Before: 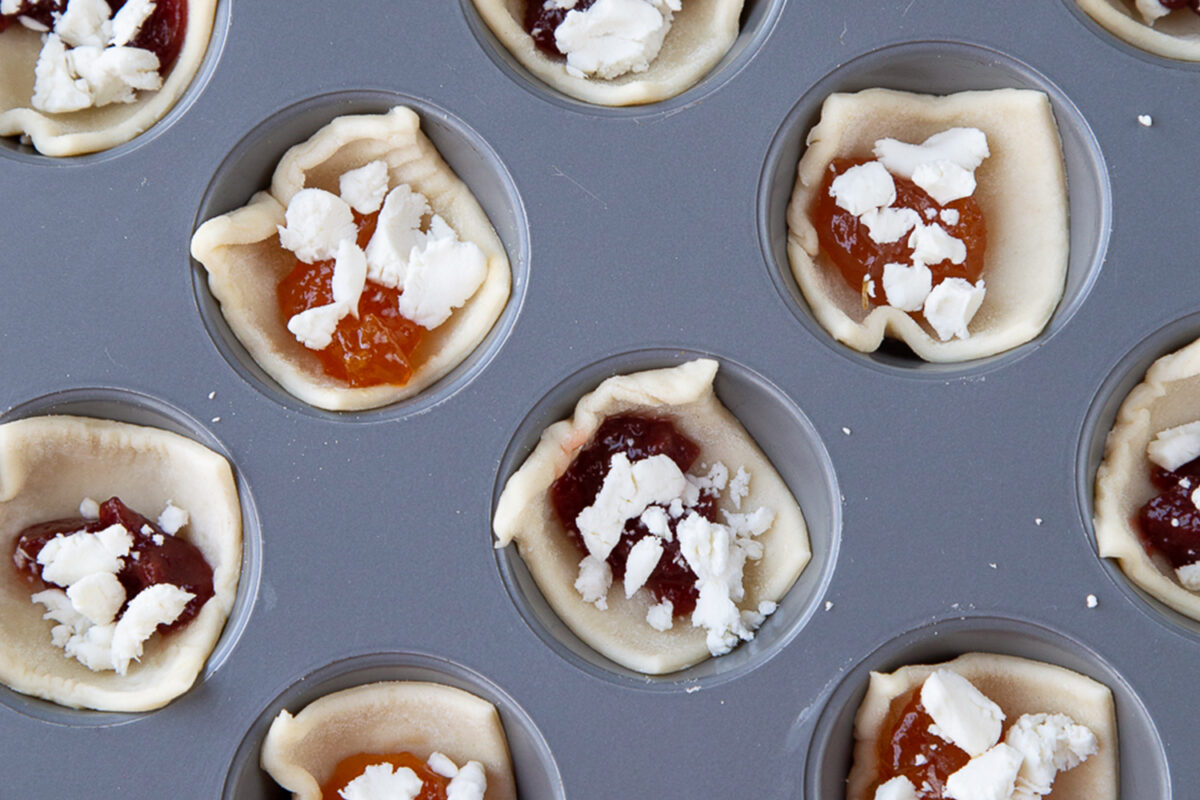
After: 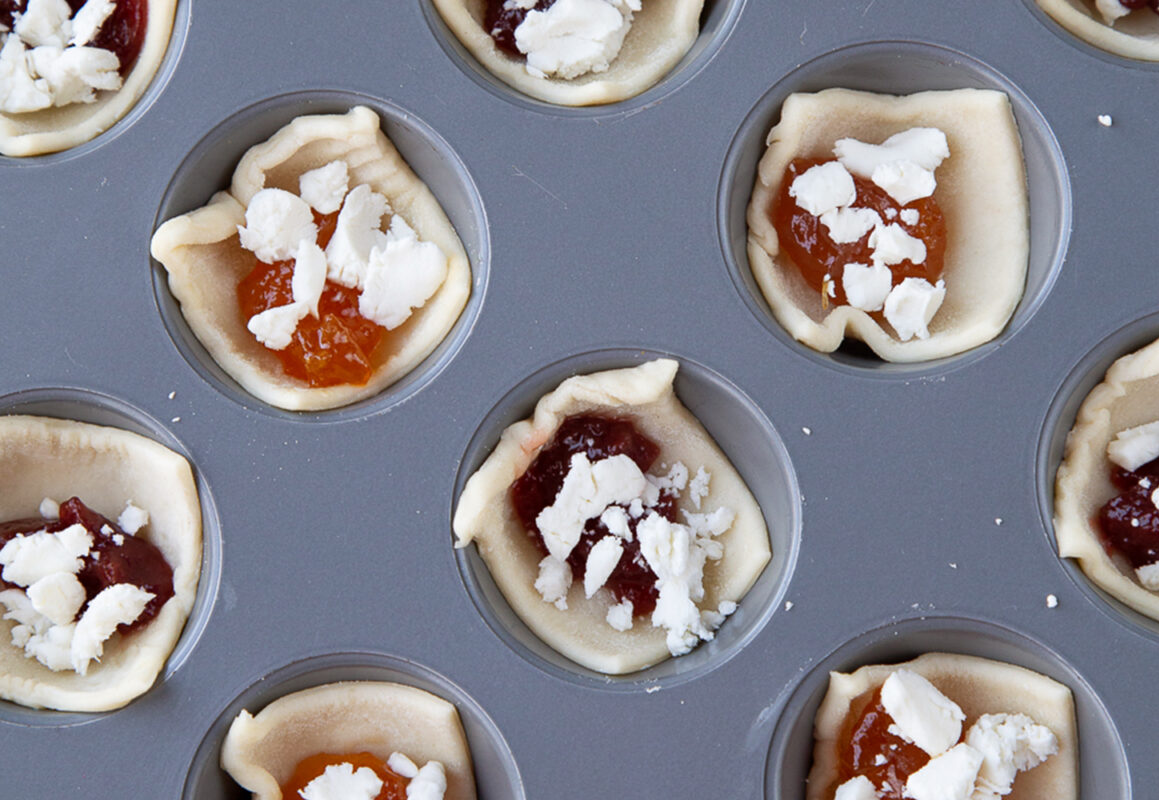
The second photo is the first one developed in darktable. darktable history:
crop and rotate: left 3.366%
